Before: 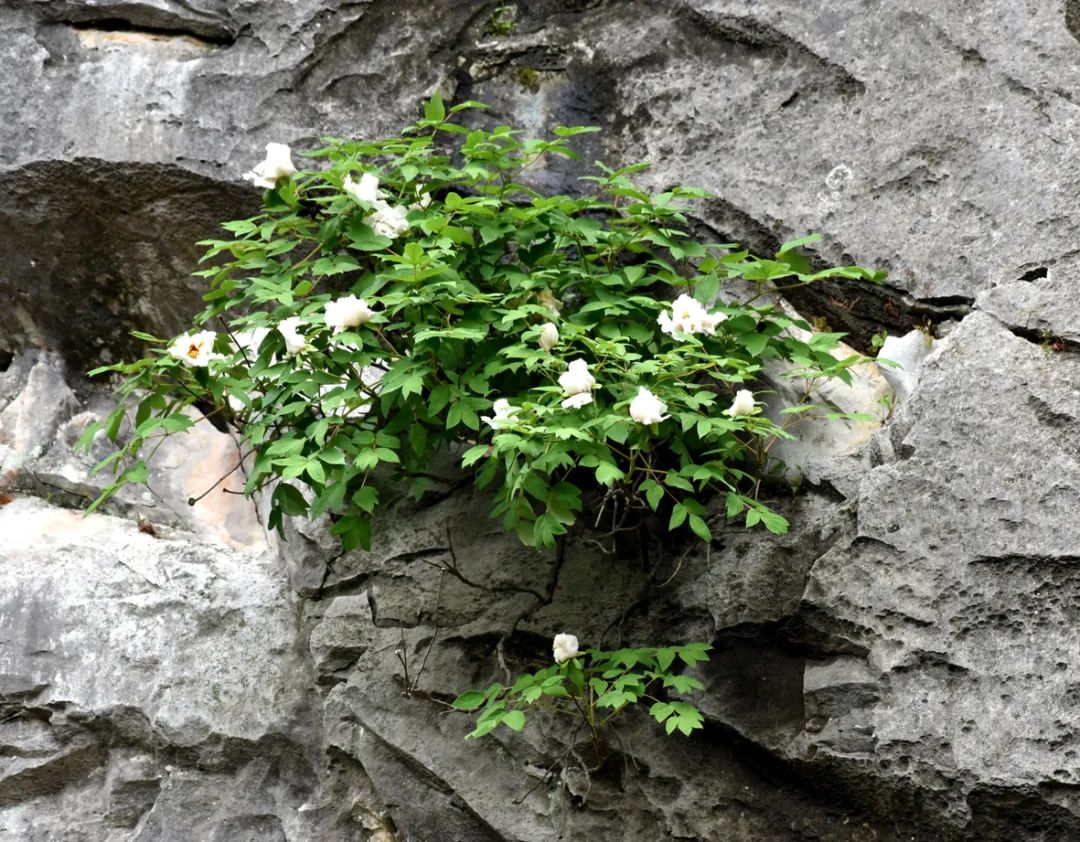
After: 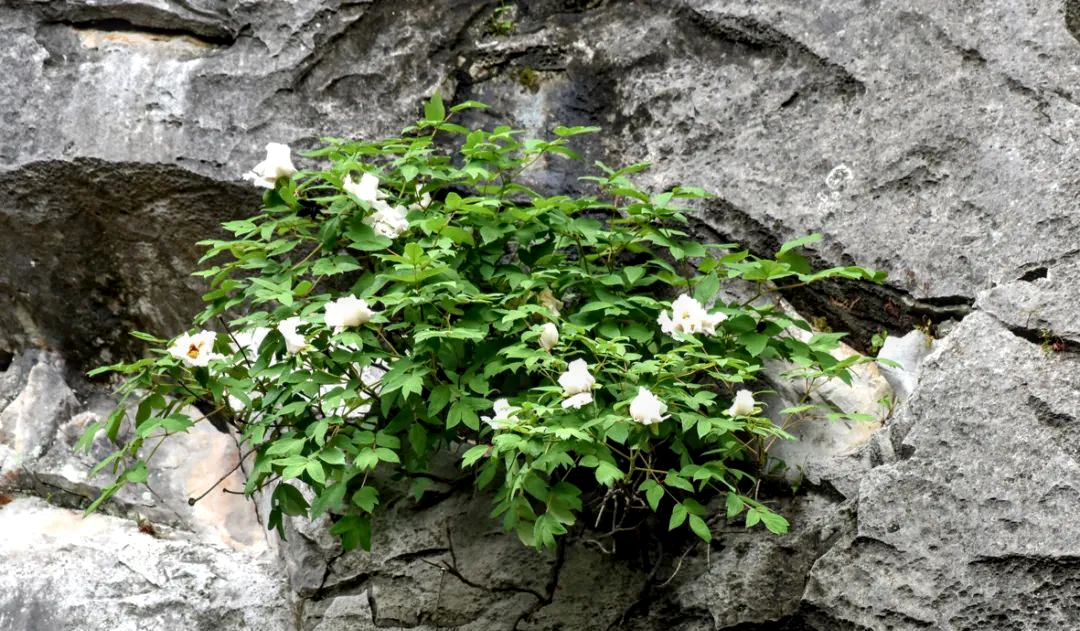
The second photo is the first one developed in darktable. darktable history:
crop: bottom 24.993%
local contrast: on, module defaults
exposure: black level correction 0.001, compensate highlight preservation false
shadows and highlights: shadows 37.42, highlights -28.06, soften with gaussian
